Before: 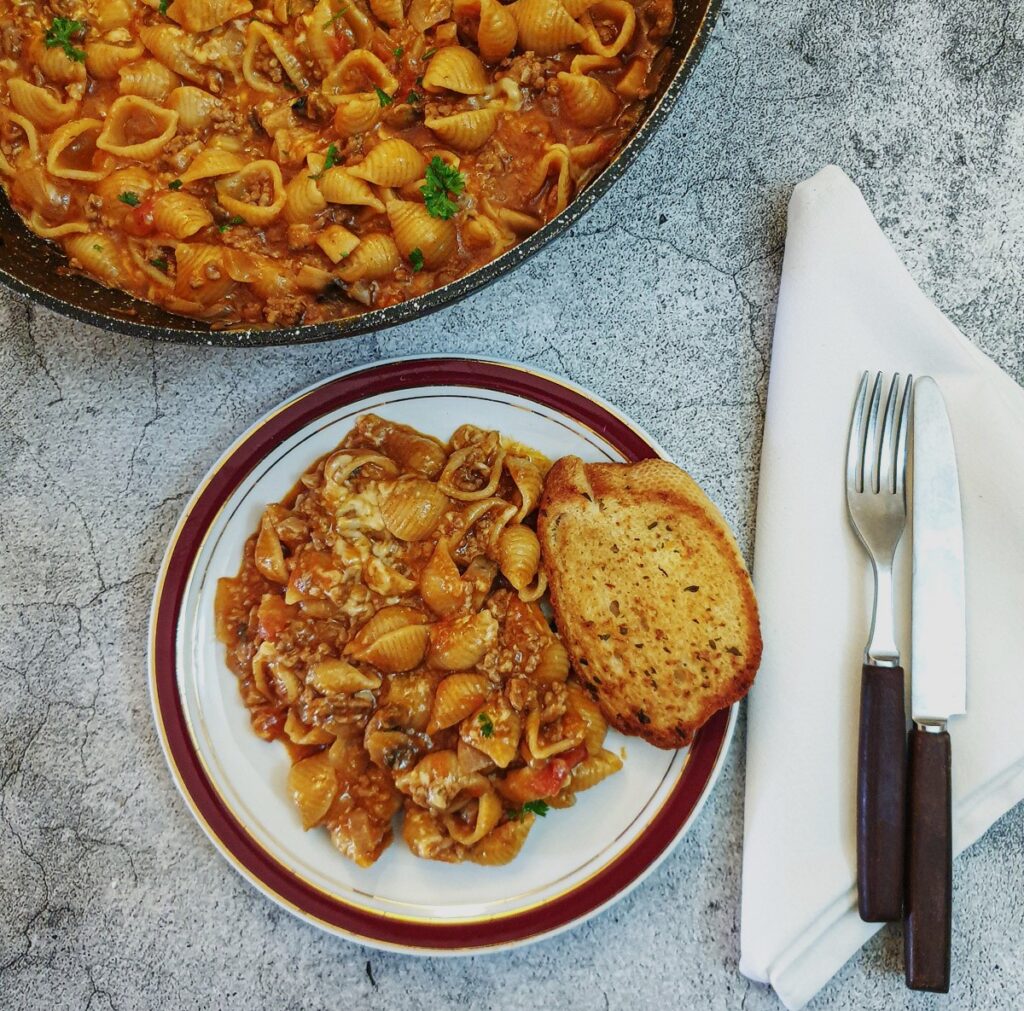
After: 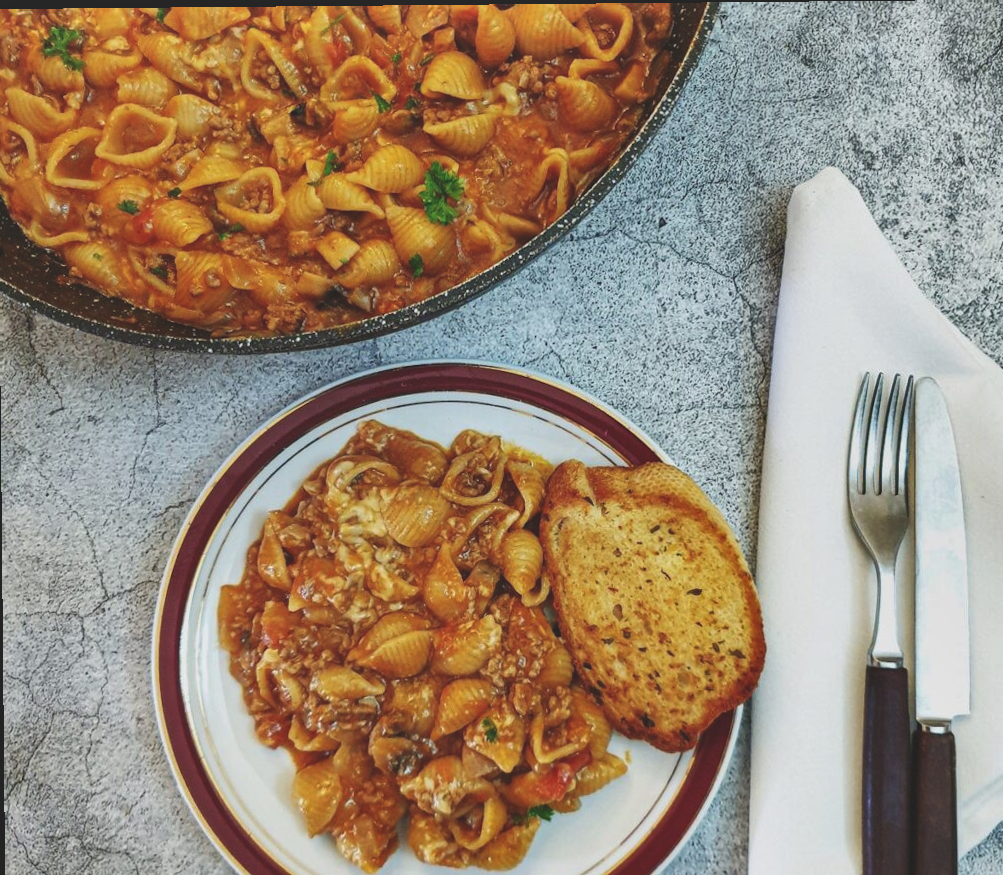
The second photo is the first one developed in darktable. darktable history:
crop and rotate: angle 0.538°, left 0.245%, right 2.681%, bottom 14.209%
shadows and highlights: low approximation 0.01, soften with gaussian
exposure: black level correction -0.015, compensate exposure bias true, compensate highlight preservation false
levels: levels [0, 0.492, 0.984]
